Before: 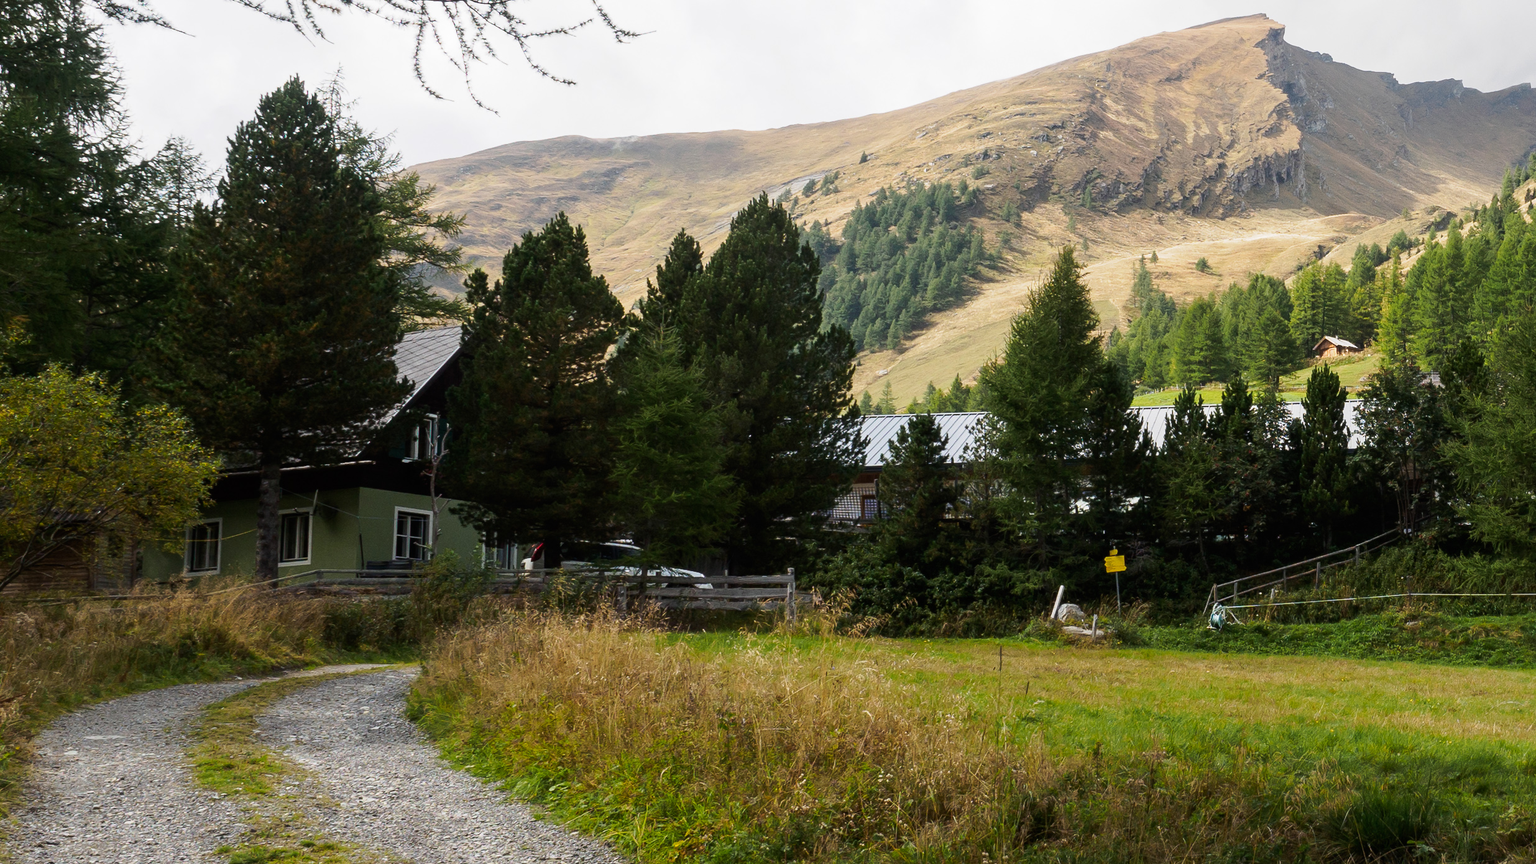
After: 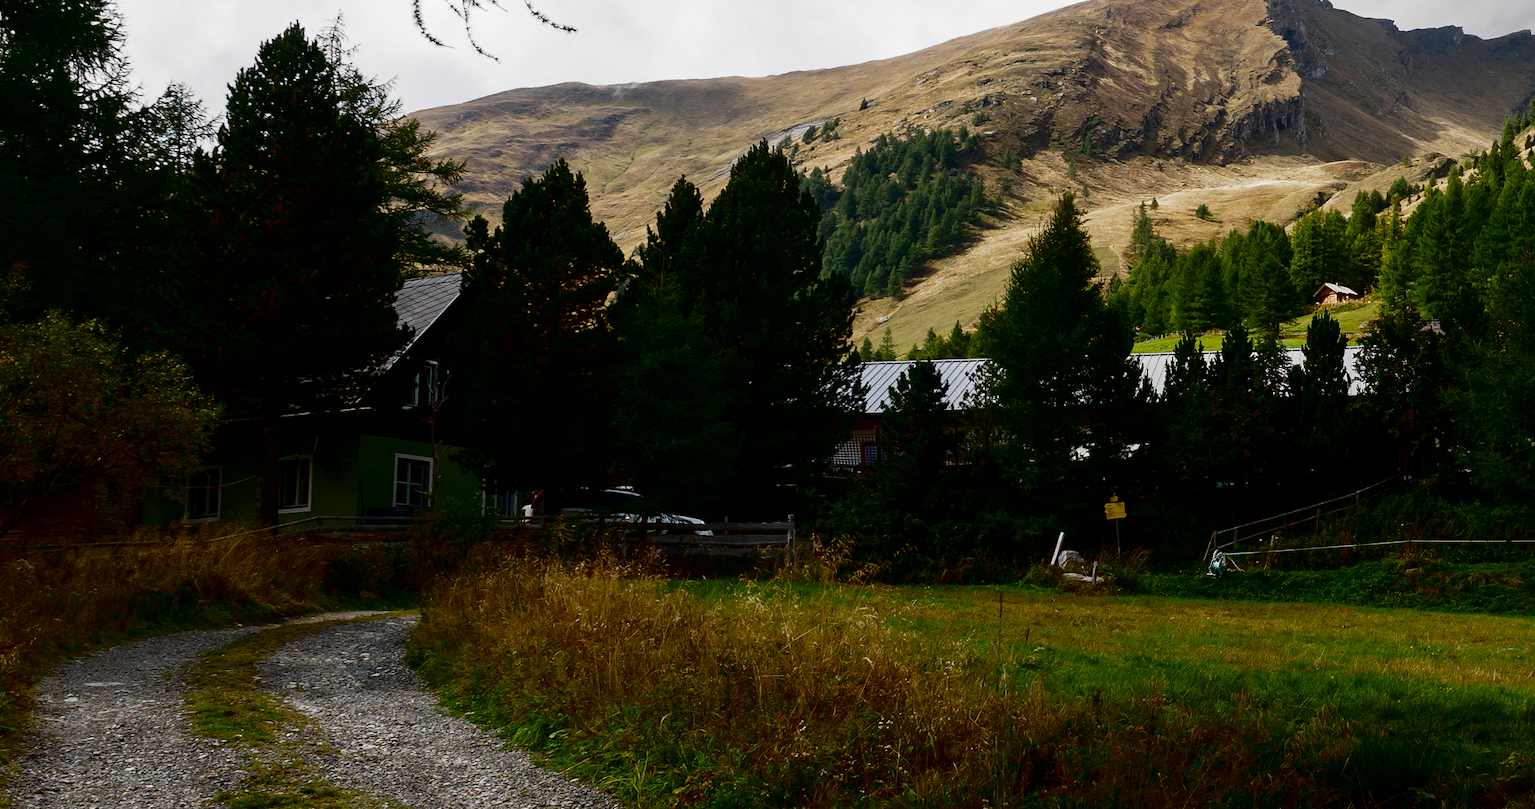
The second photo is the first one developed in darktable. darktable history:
contrast brightness saturation: contrast 0.09, brightness -0.59, saturation 0.17
crop and rotate: top 6.25%
